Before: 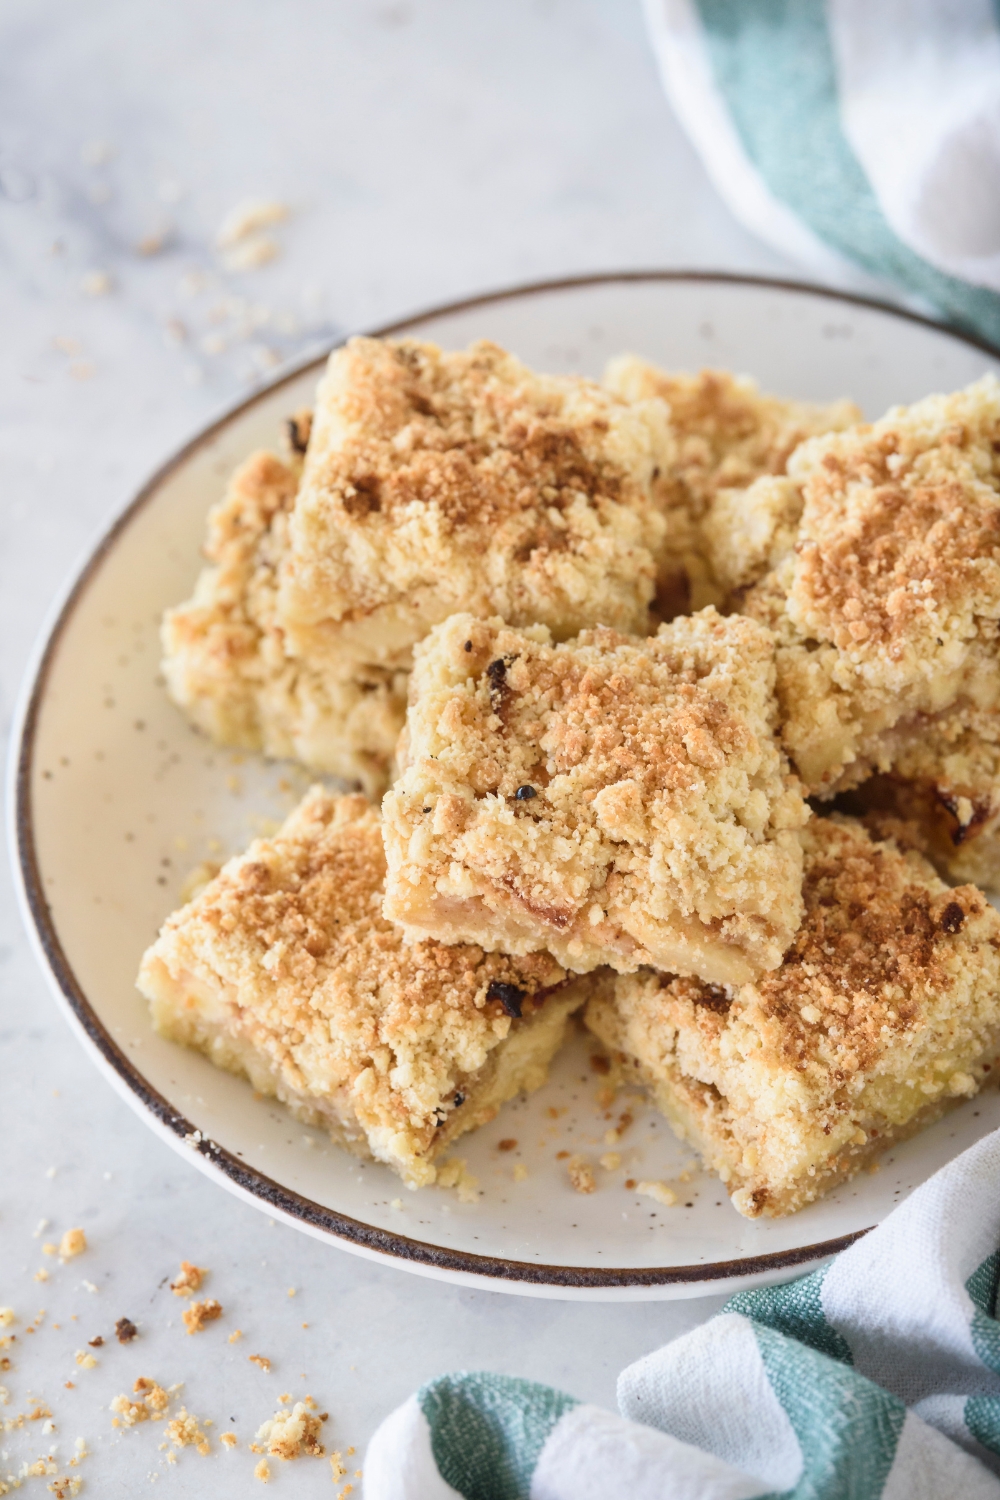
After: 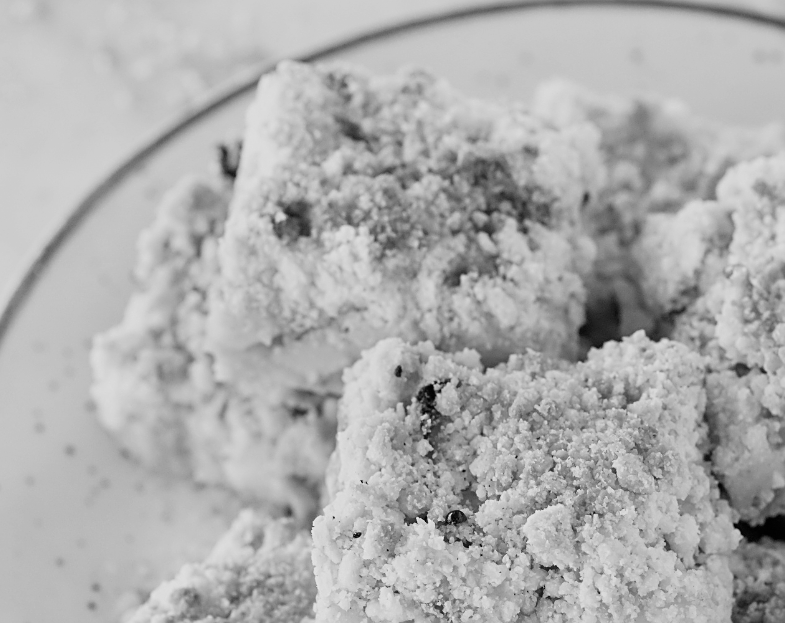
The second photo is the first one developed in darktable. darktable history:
monochrome: on, module defaults
crop: left 7.036%, top 18.398%, right 14.379%, bottom 40.043%
filmic rgb: black relative exposure -5.83 EV, white relative exposure 3.4 EV, hardness 3.68
white balance: red 0.967, blue 1.119, emerald 0.756
sharpen: on, module defaults
